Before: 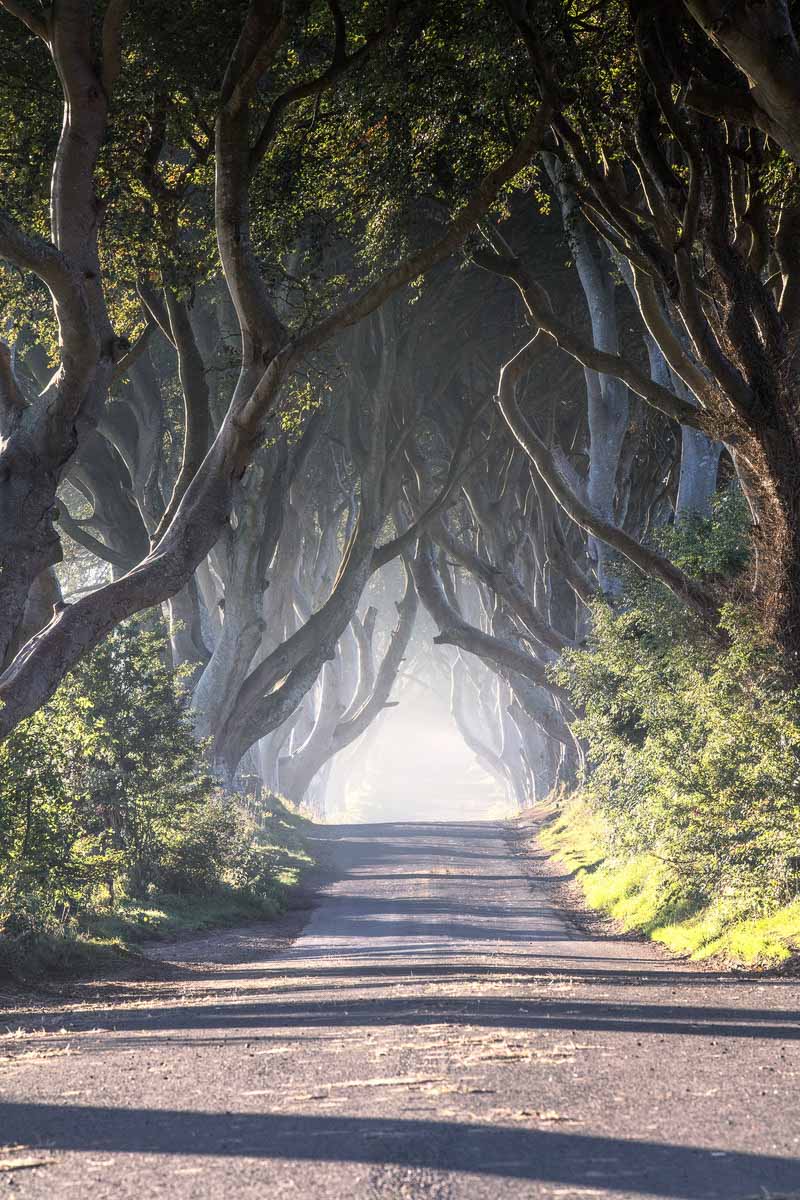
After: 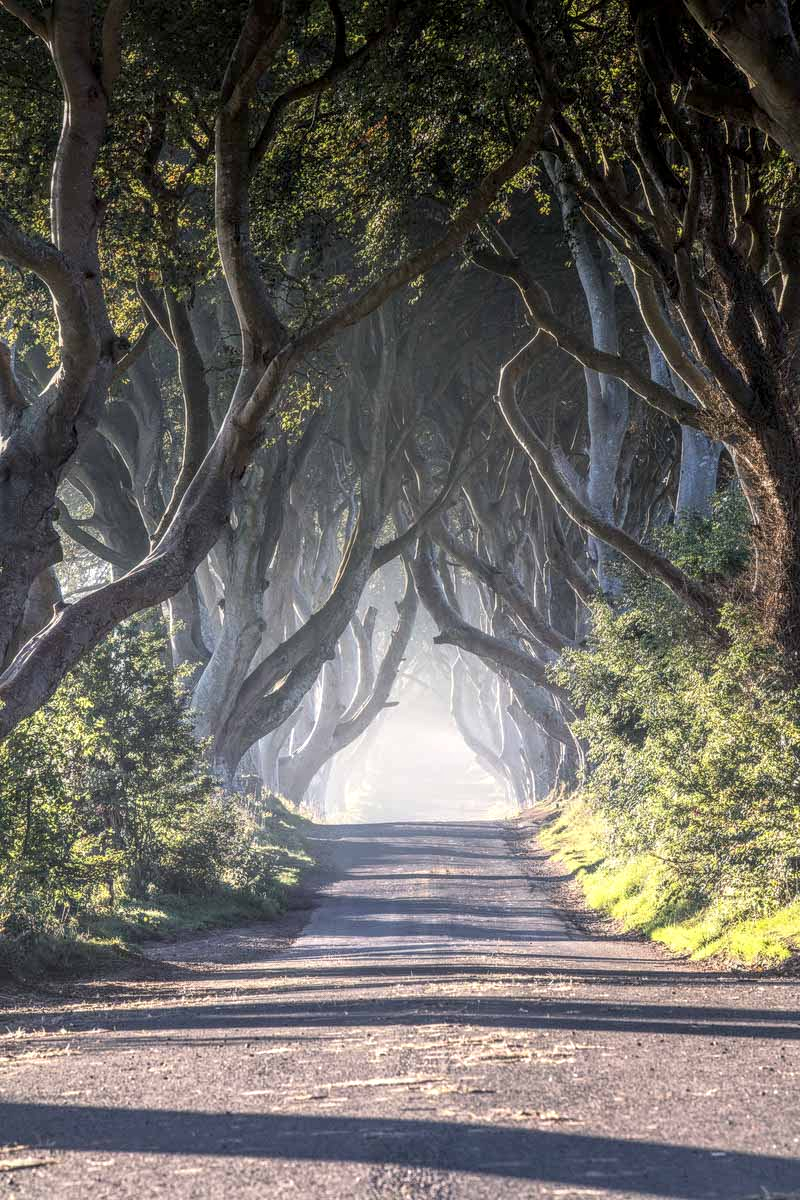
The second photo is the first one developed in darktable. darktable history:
local contrast: highlights 6%, shadows 2%, detail 133%
